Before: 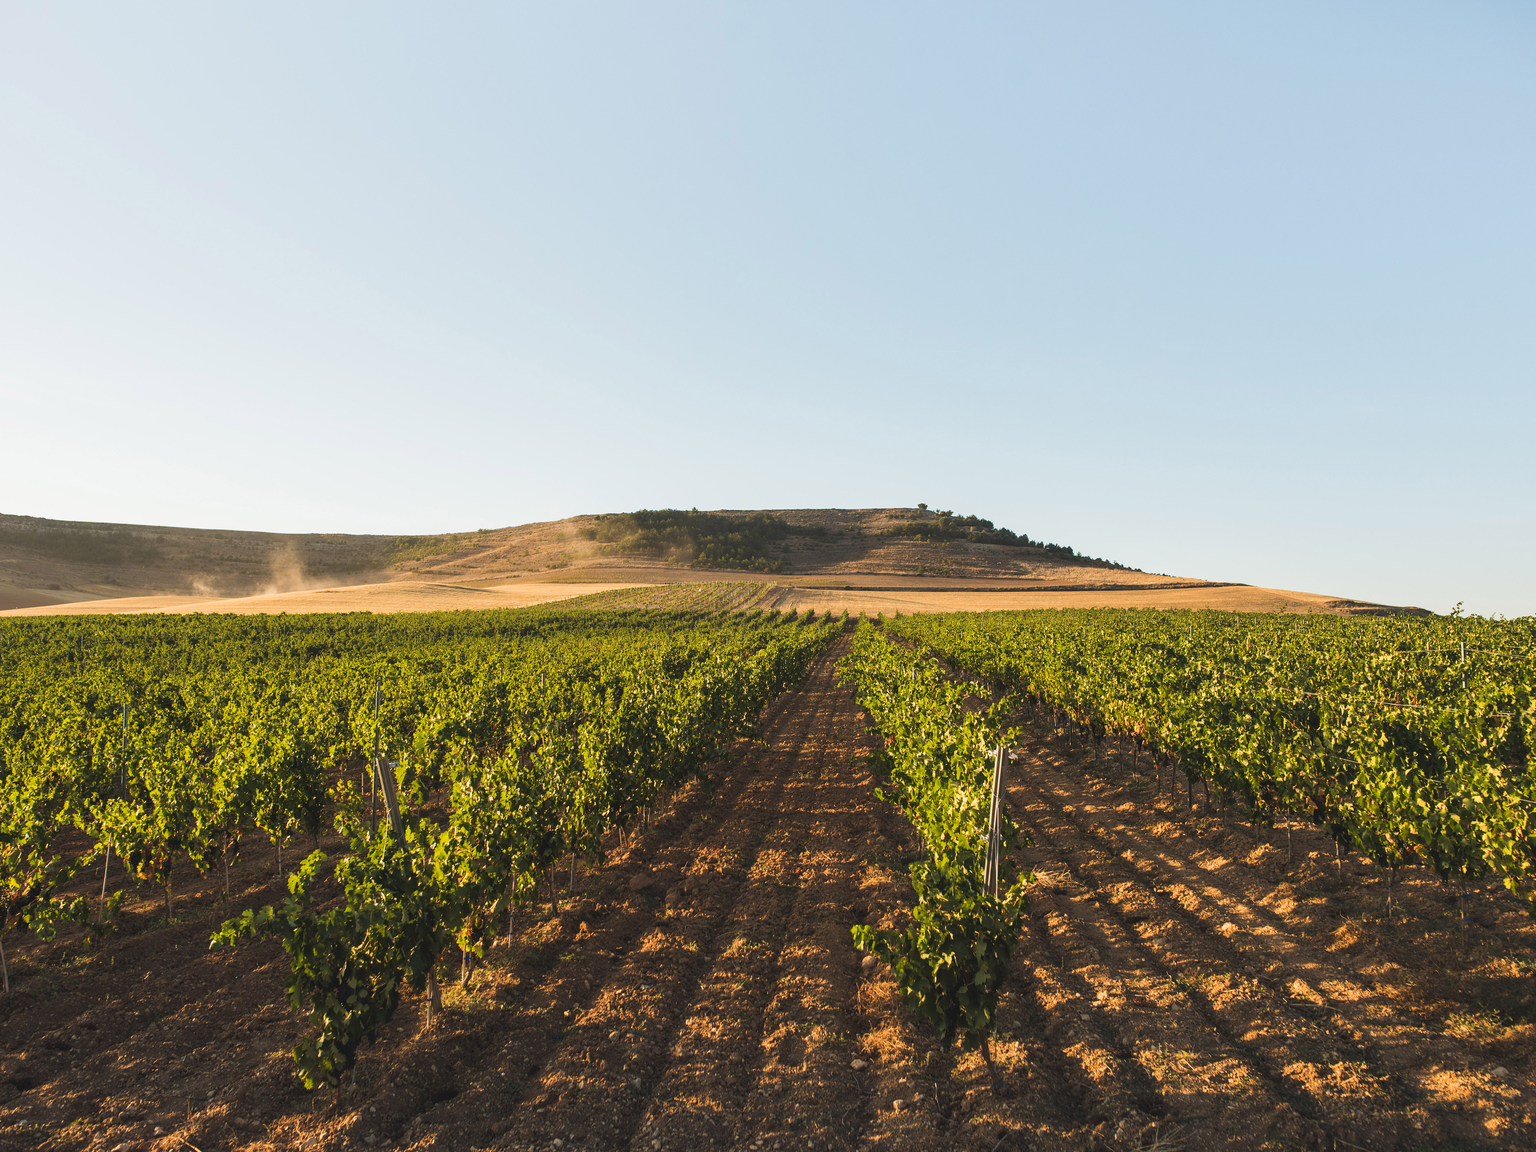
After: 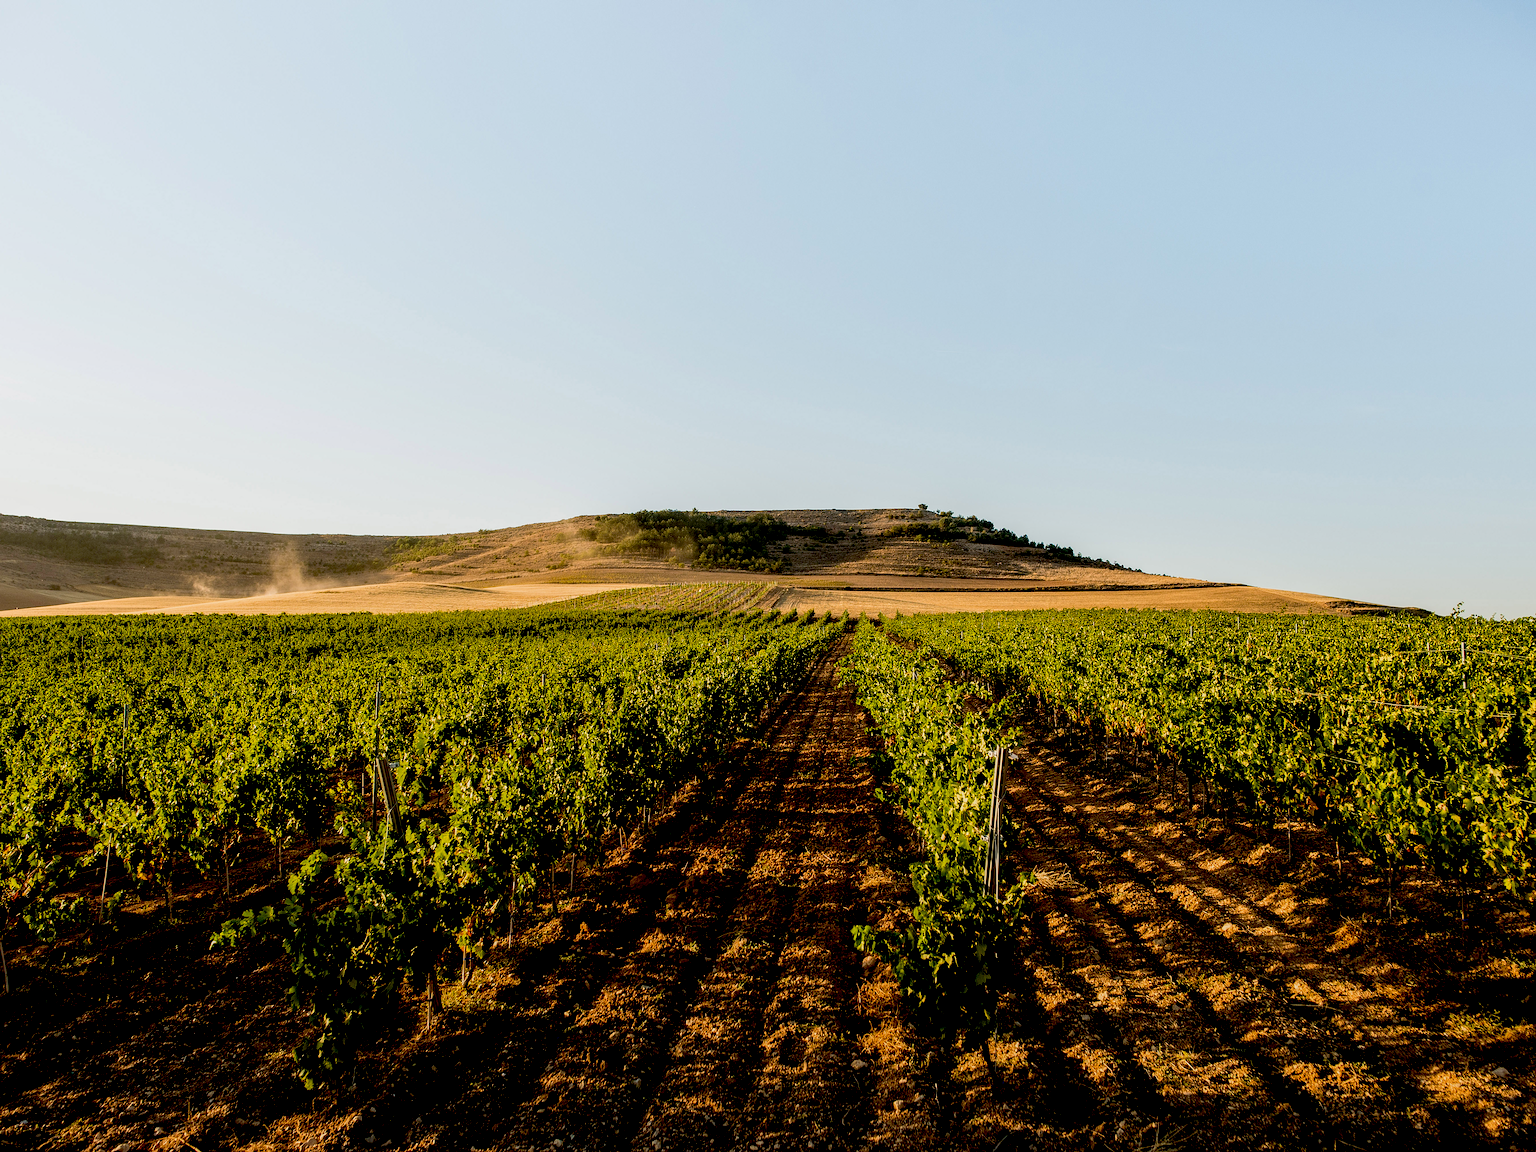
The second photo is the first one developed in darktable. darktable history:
exposure: black level correction 0.047, exposure 0.013 EV, compensate highlight preservation false
sharpen: on, module defaults
local contrast: detail 110%
